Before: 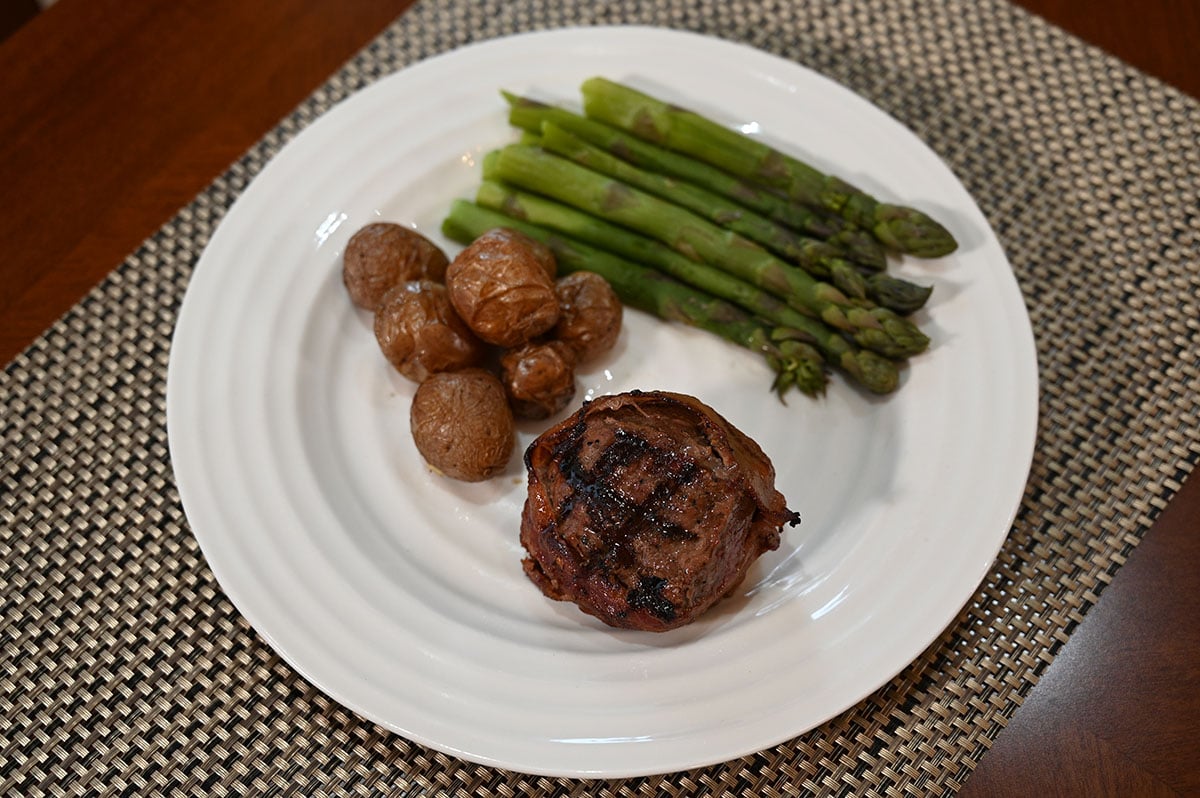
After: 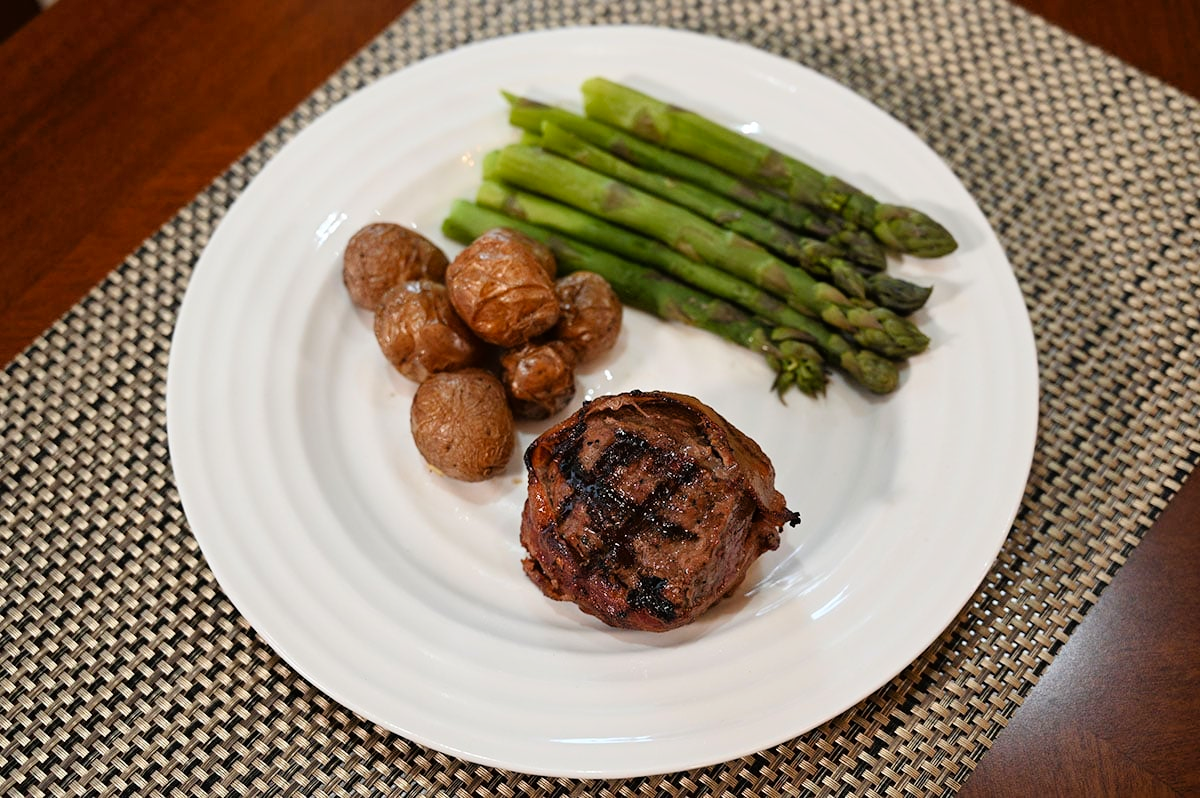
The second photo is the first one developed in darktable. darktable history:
tone curve: curves: ch0 [(0, 0) (0.07, 0.057) (0.15, 0.177) (0.352, 0.445) (0.59, 0.703) (0.857, 0.908) (1, 1)], color space Lab, linked channels
